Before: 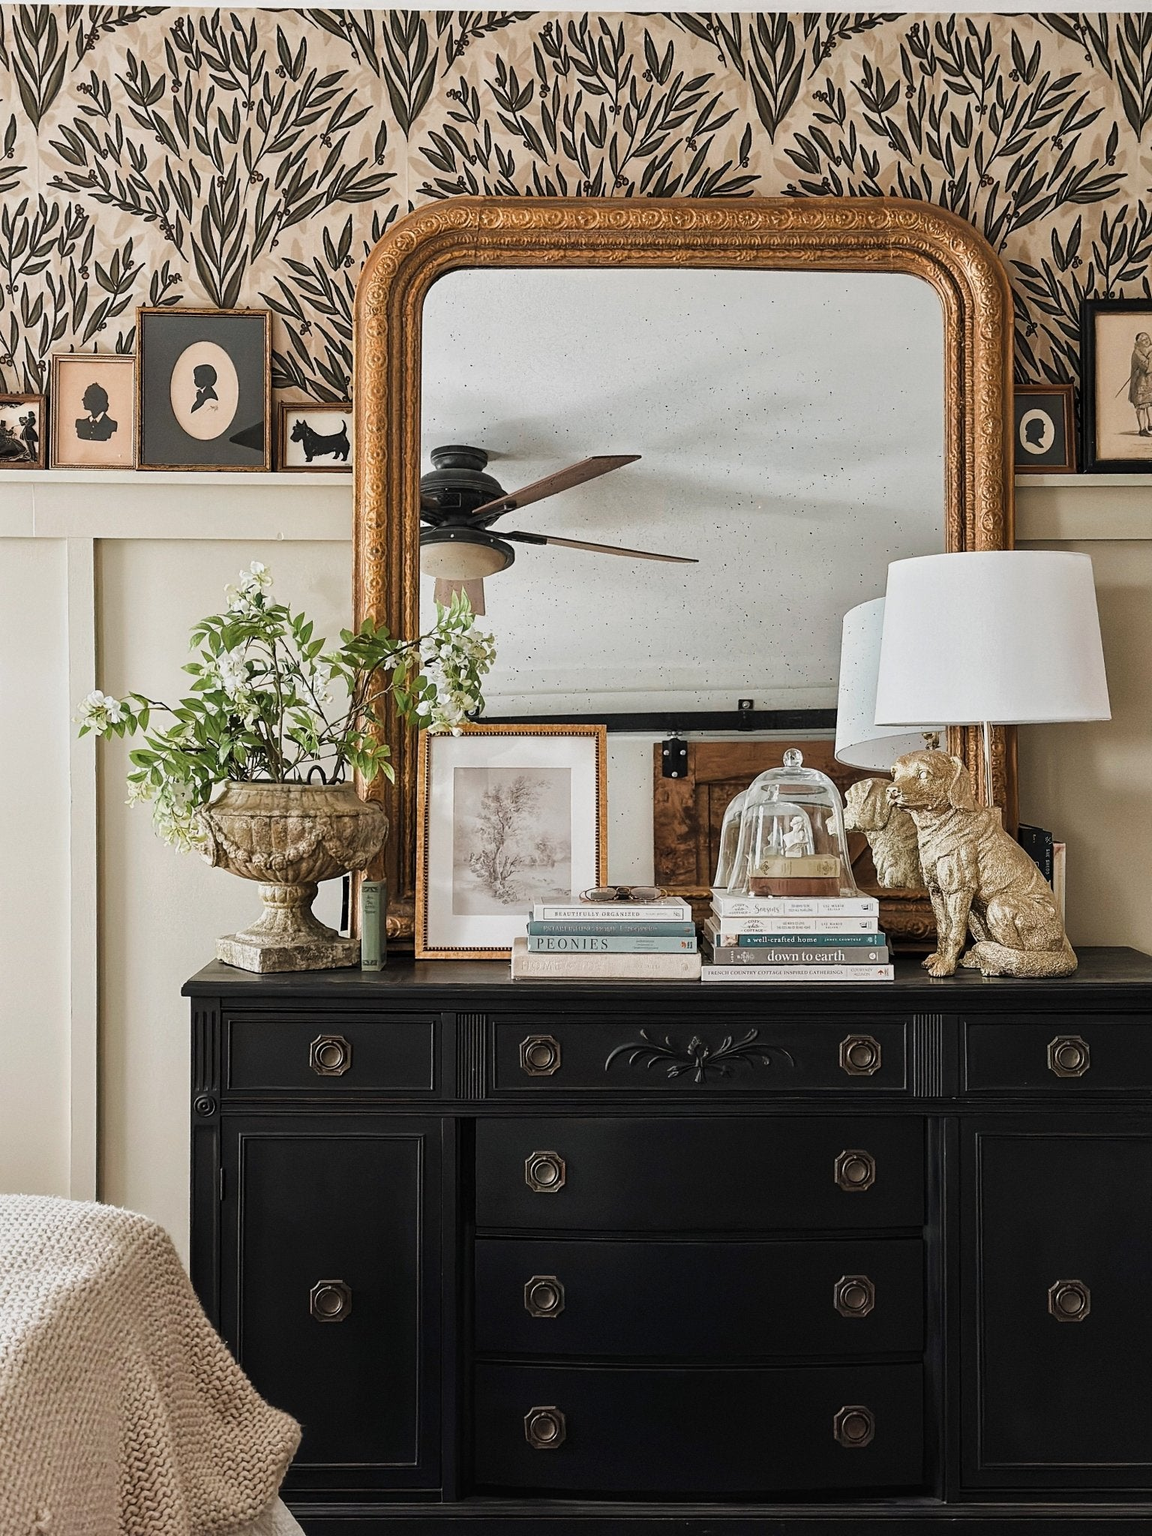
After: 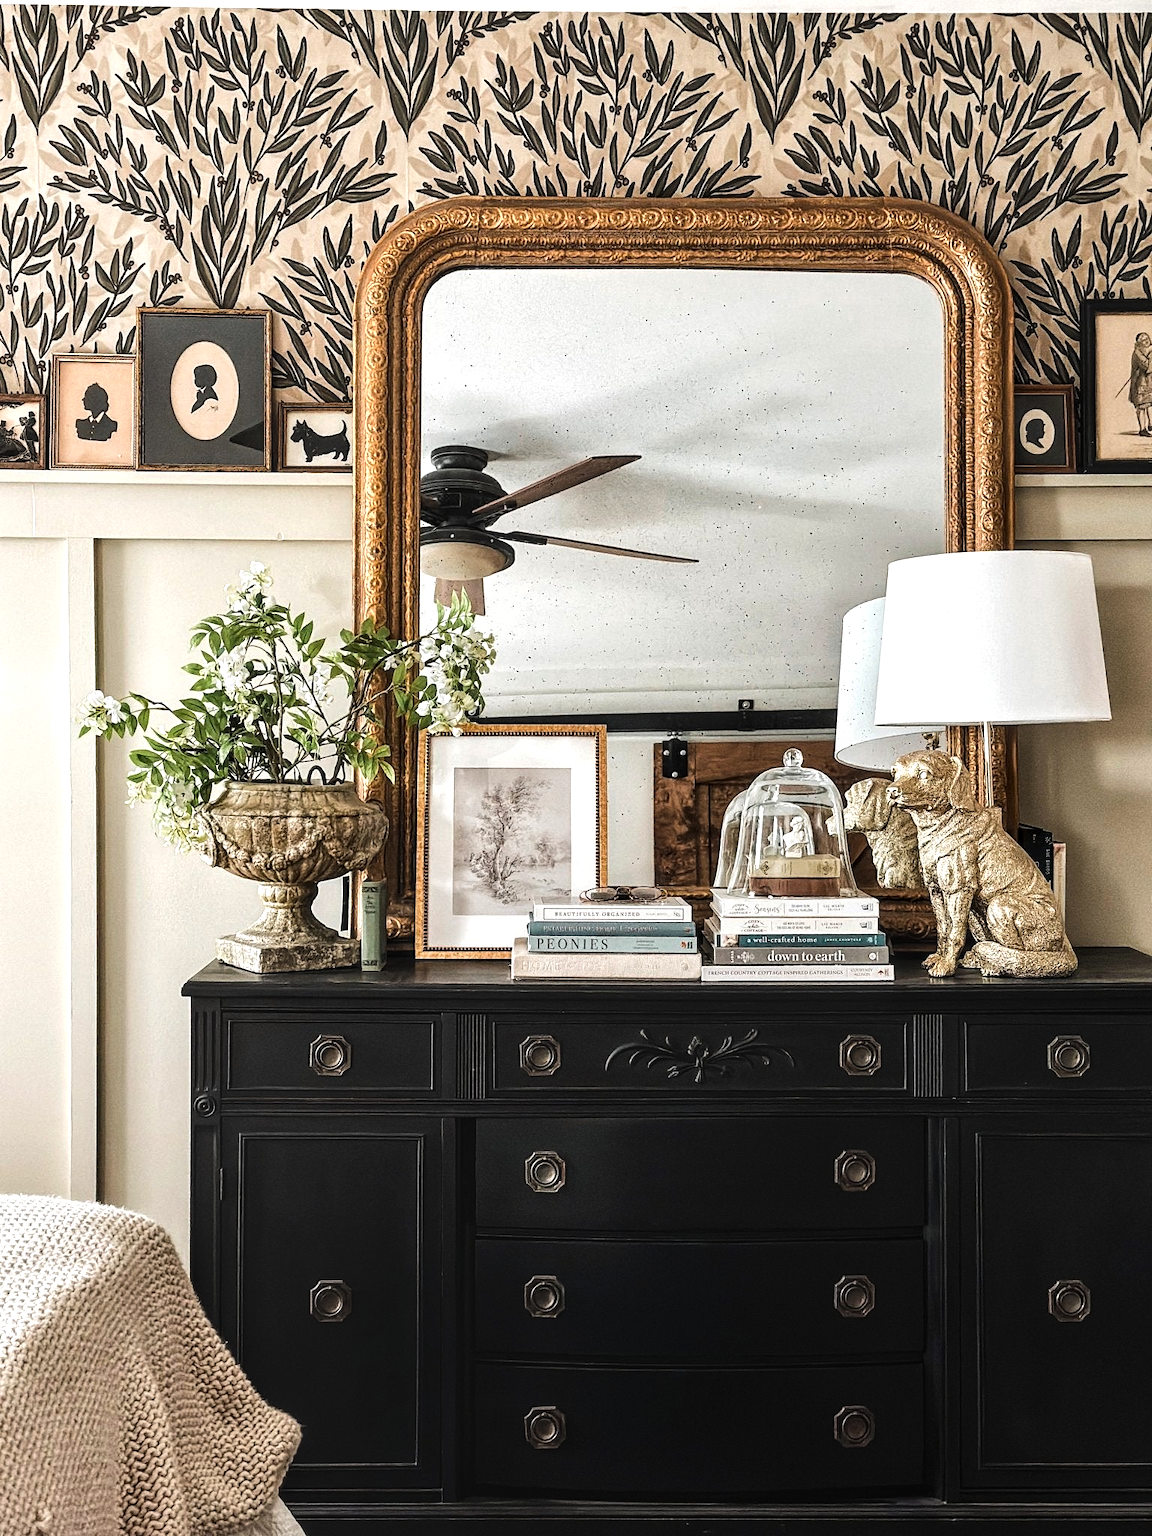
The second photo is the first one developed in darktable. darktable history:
local contrast: on, module defaults
tone equalizer: -8 EV -0.75 EV, -7 EV -0.7 EV, -6 EV -0.6 EV, -5 EV -0.4 EV, -3 EV 0.4 EV, -2 EV 0.6 EV, -1 EV 0.7 EV, +0 EV 0.75 EV, edges refinement/feathering 500, mask exposure compensation -1.57 EV, preserve details no
